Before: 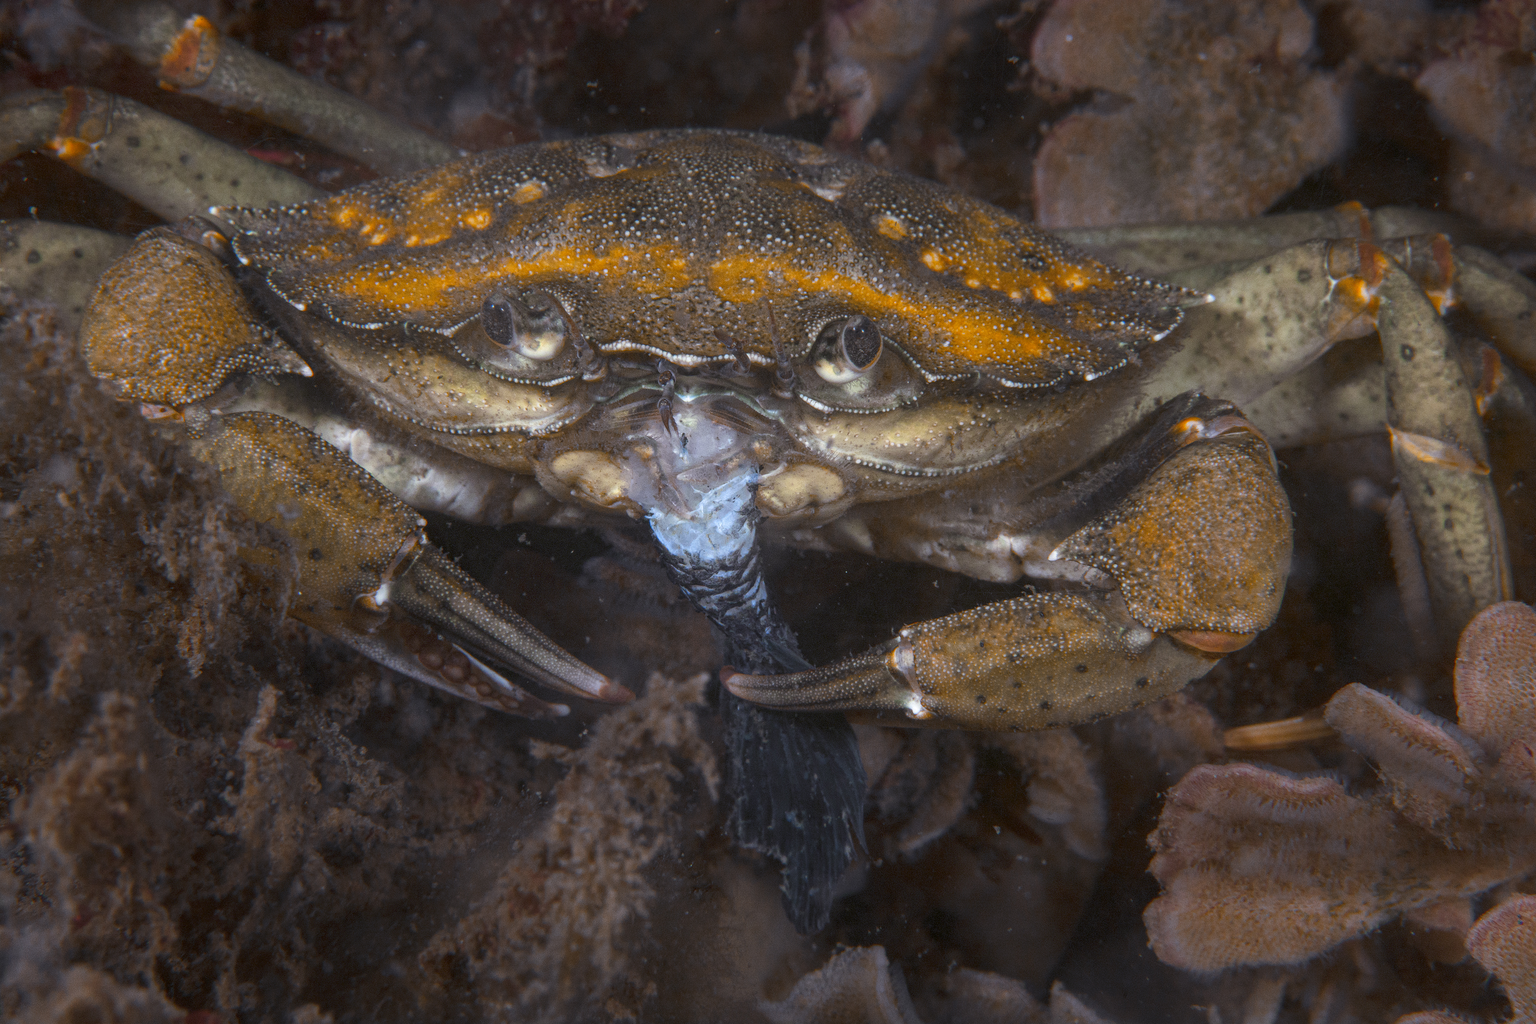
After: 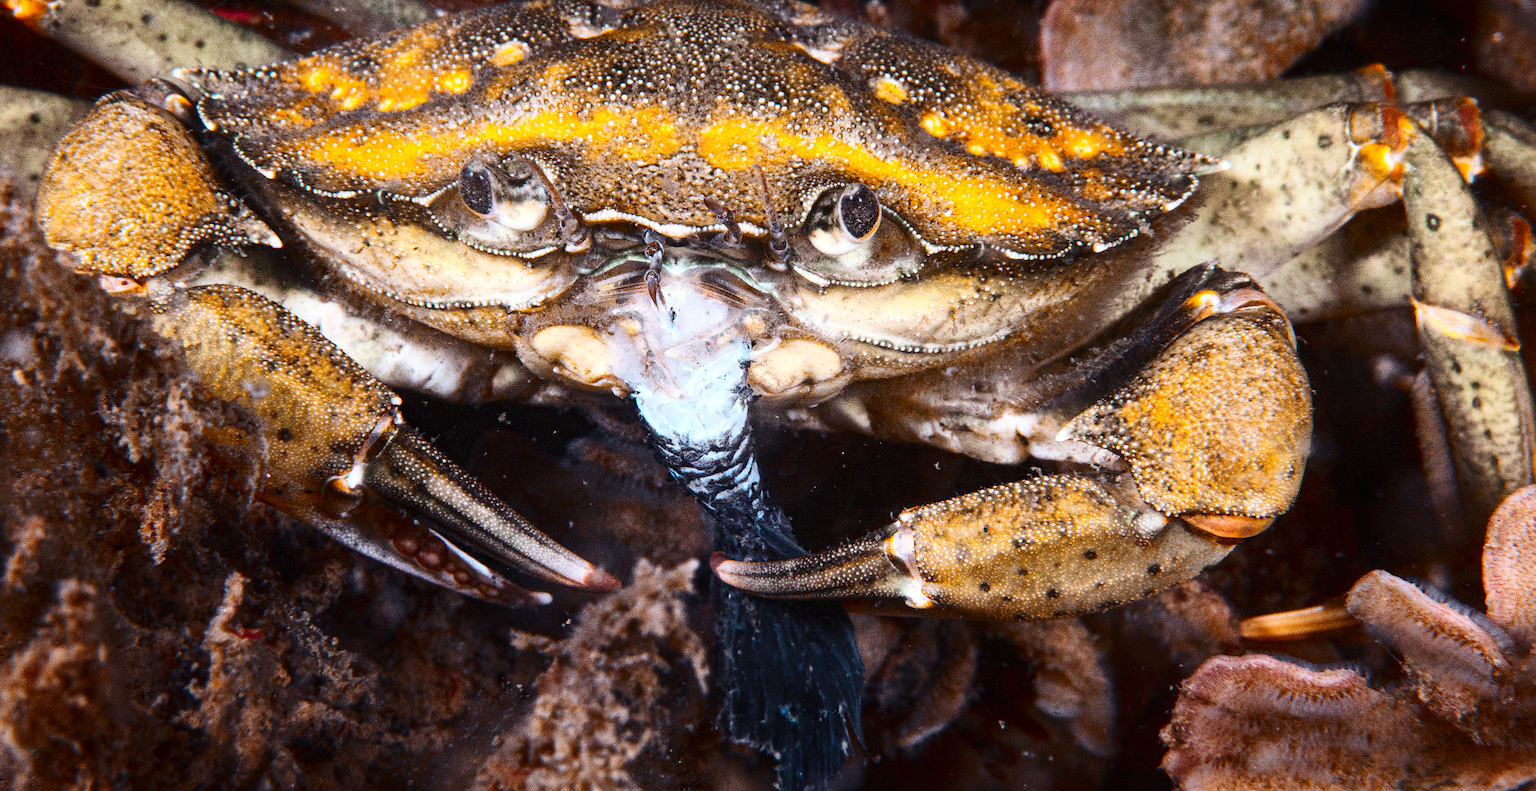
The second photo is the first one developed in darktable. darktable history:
crop and rotate: left 2.966%, top 13.843%, right 1.935%, bottom 12.705%
base curve: curves: ch0 [(0, 0.003) (0.001, 0.002) (0.006, 0.004) (0.02, 0.022) (0.048, 0.086) (0.094, 0.234) (0.162, 0.431) (0.258, 0.629) (0.385, 0.8) (0.548, 0.918) (0.751, 0.988) (1, 1)], preserve colors none
contrast brightness saturation: contrast 0.275
